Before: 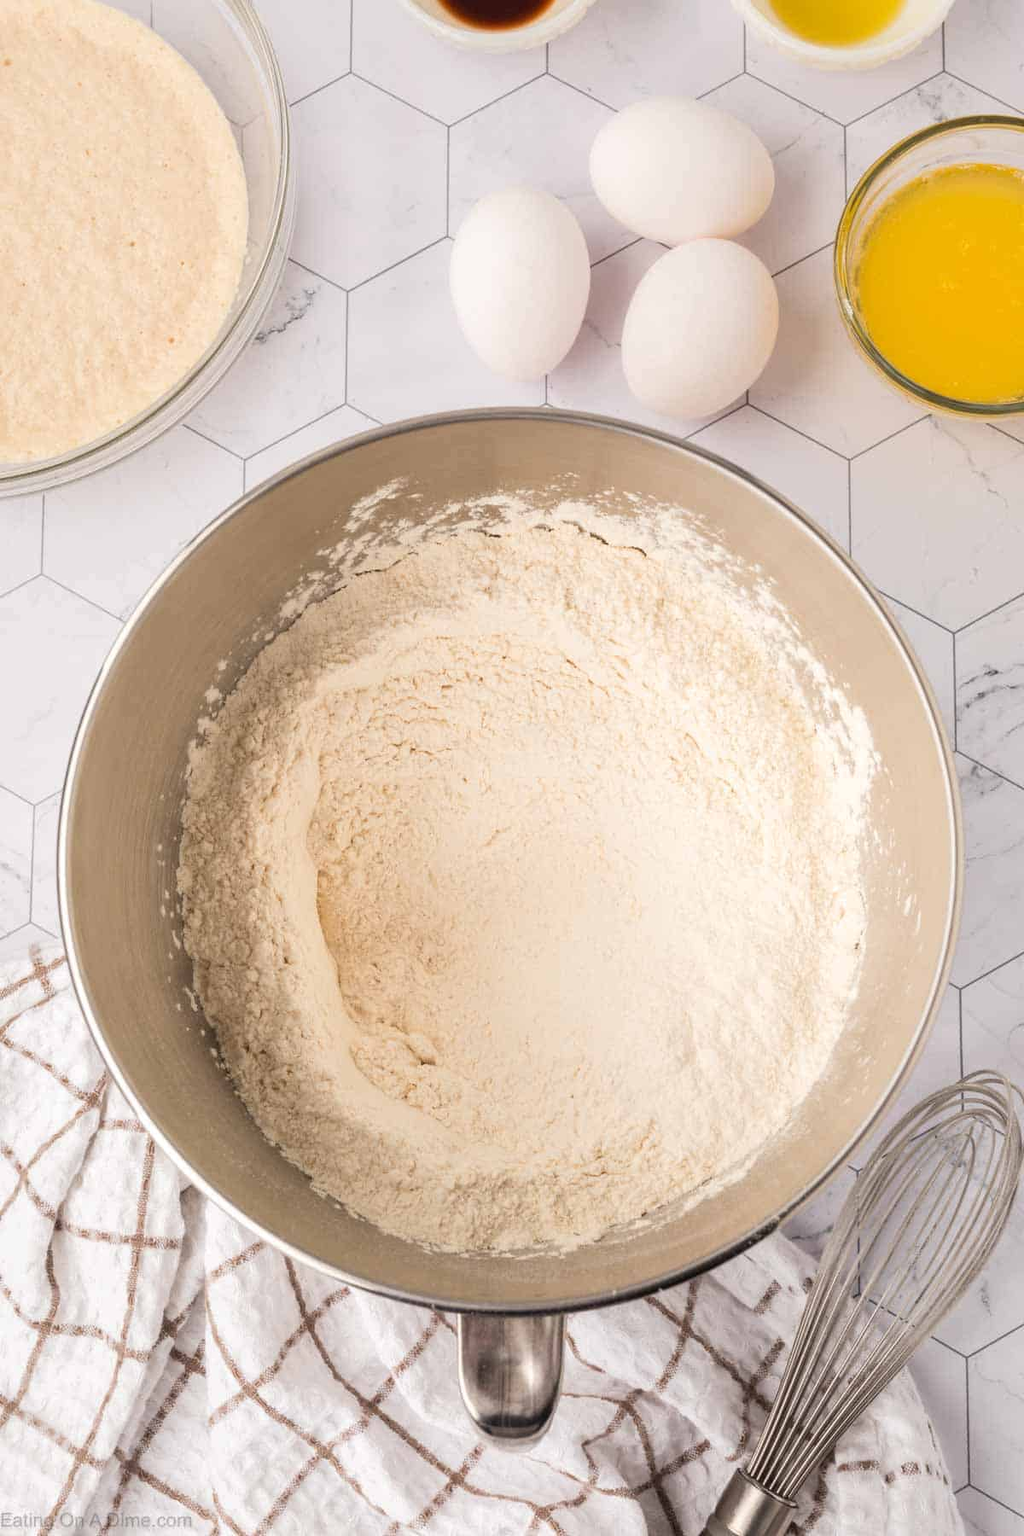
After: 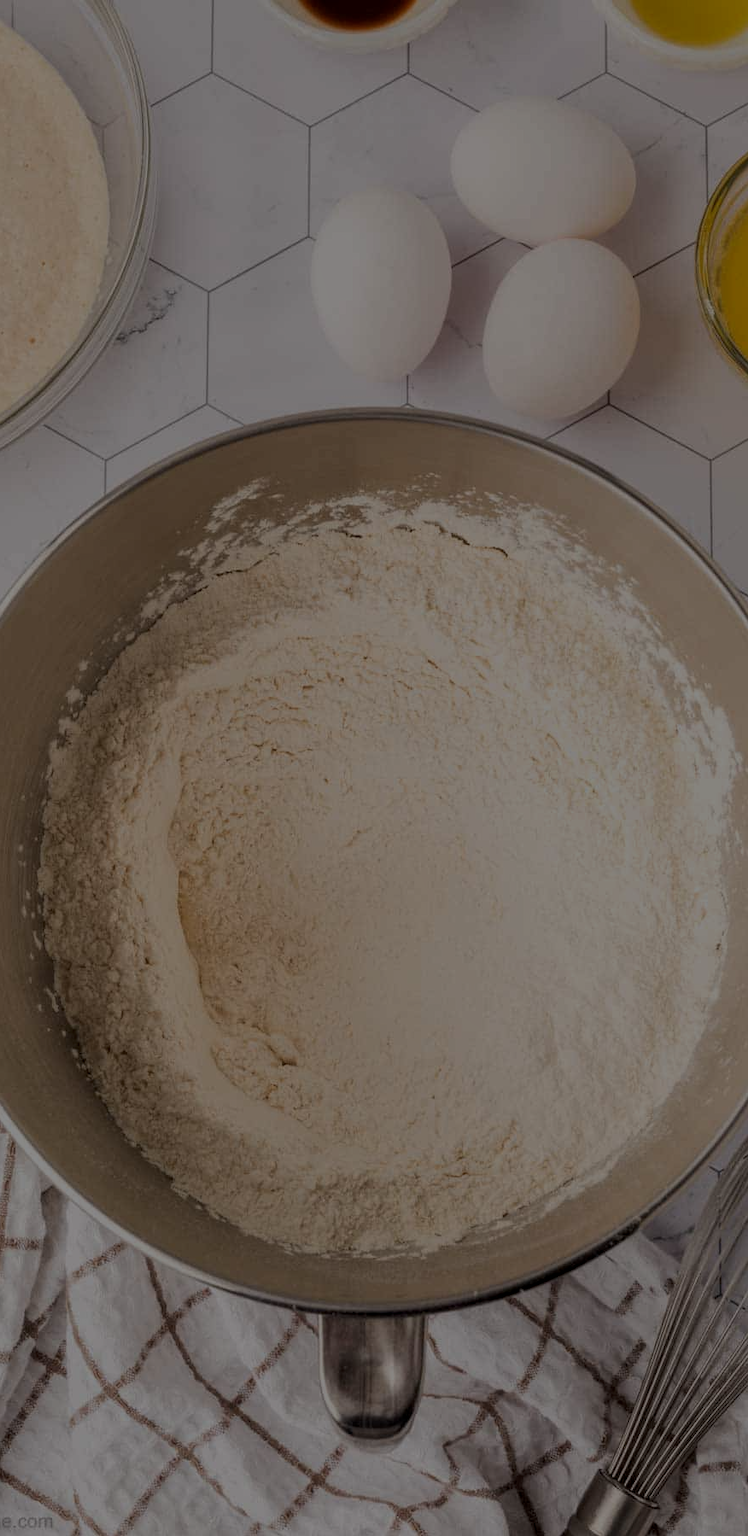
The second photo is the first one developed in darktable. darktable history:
local contrast: highlights 106%, shadows 97%, detail 120%, midtone range 0.2
crop: left 13.61%, top 0%, right 13.266%
exposure: exposure -2.094 EV, compensate highlight preservation false
